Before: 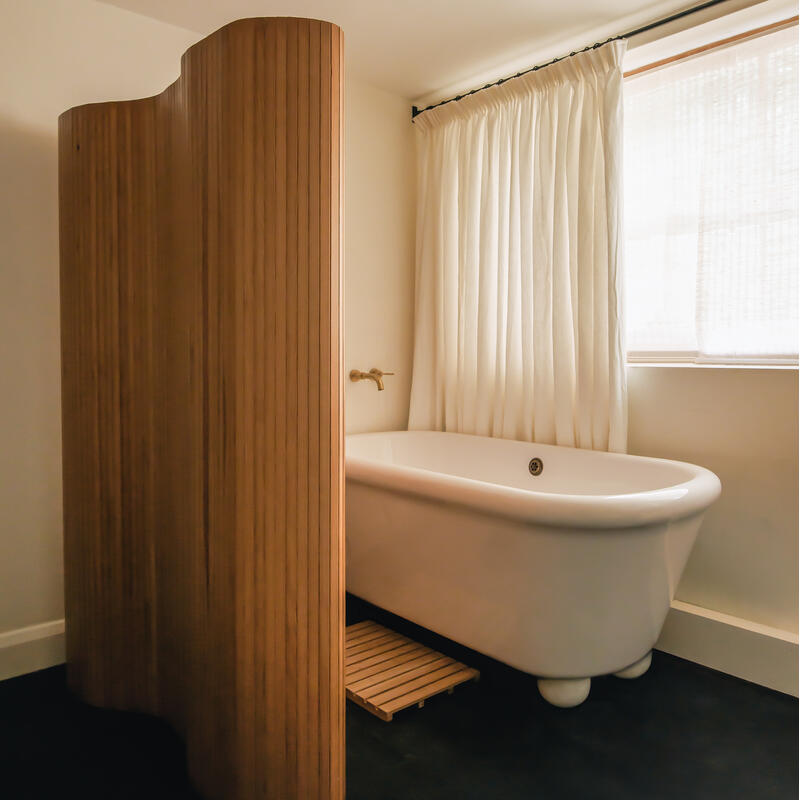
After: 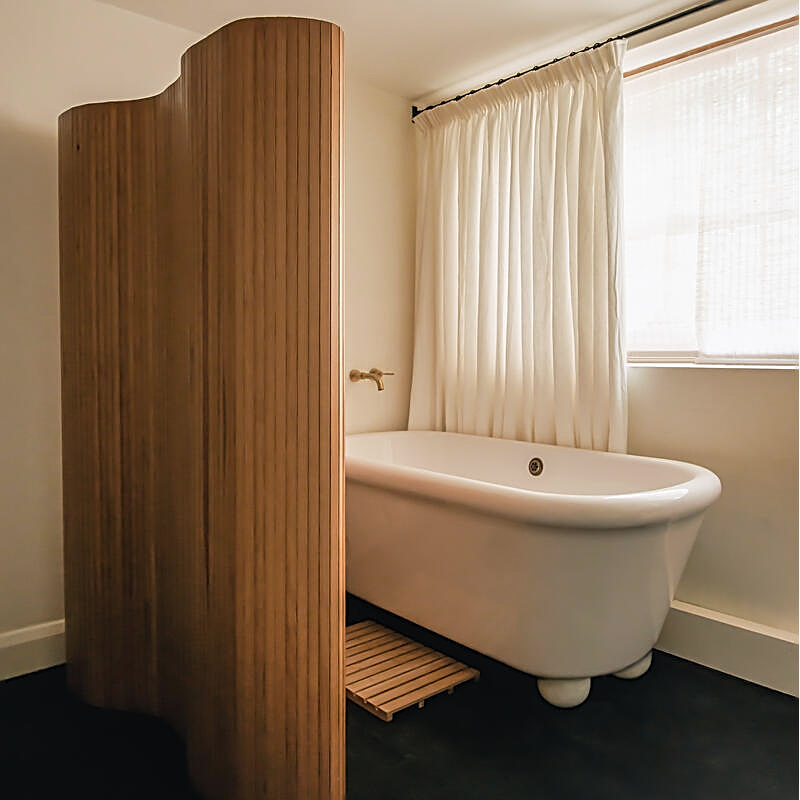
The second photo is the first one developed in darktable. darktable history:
sharpen: amount 0.75
contrast brightness saturation: saturation -0.1
